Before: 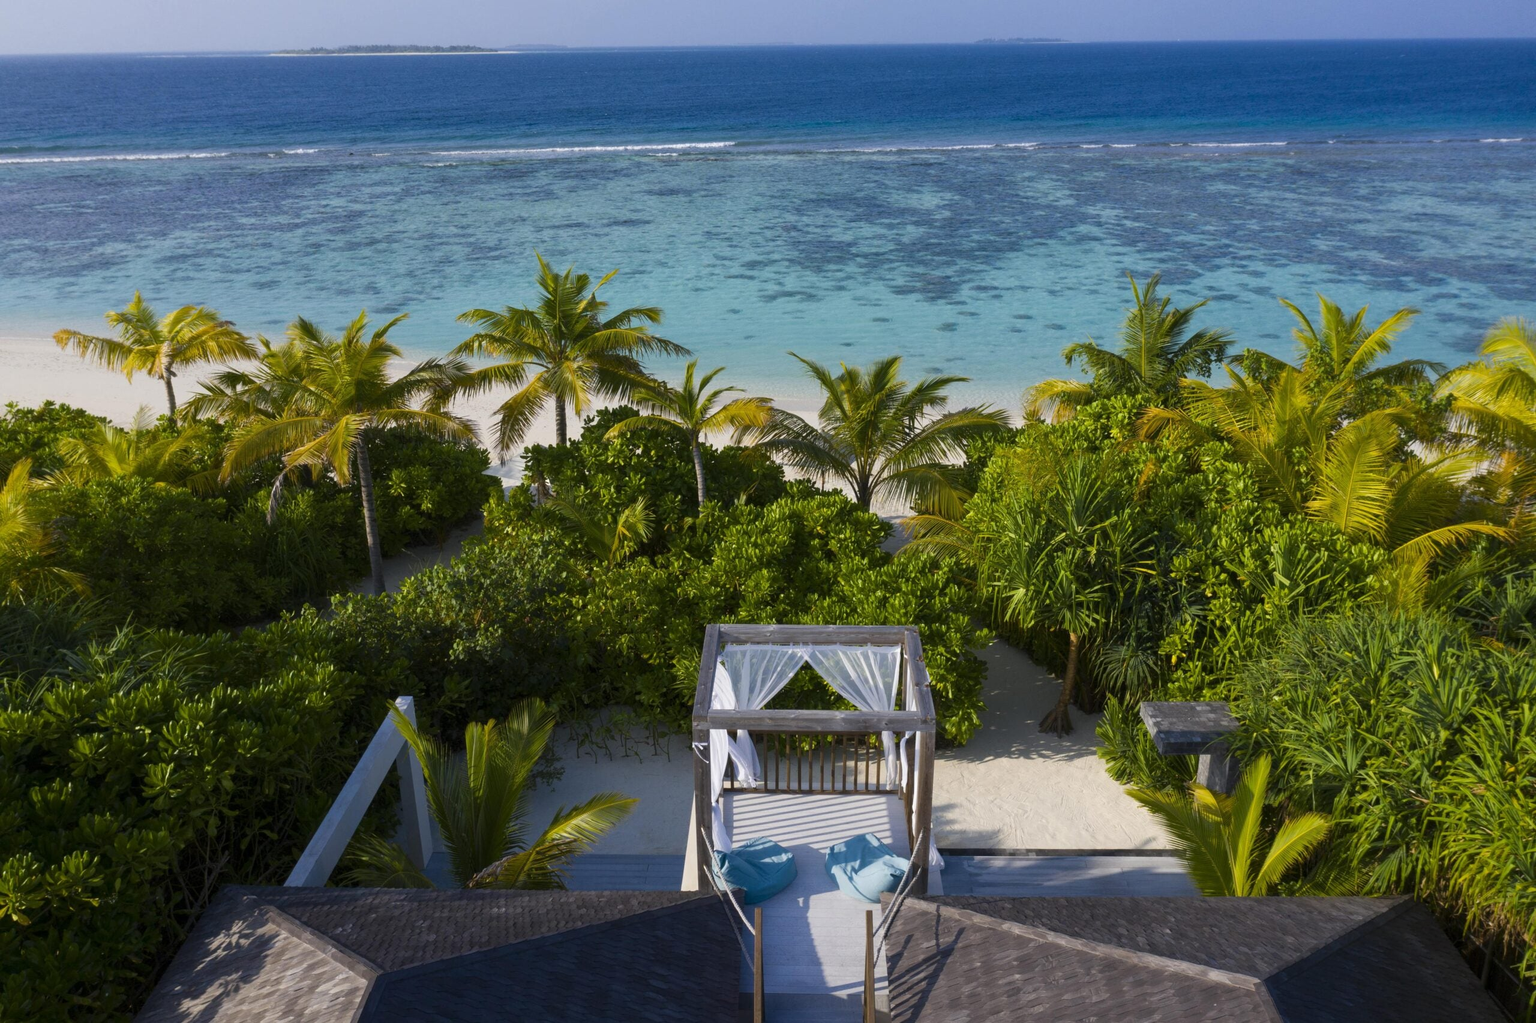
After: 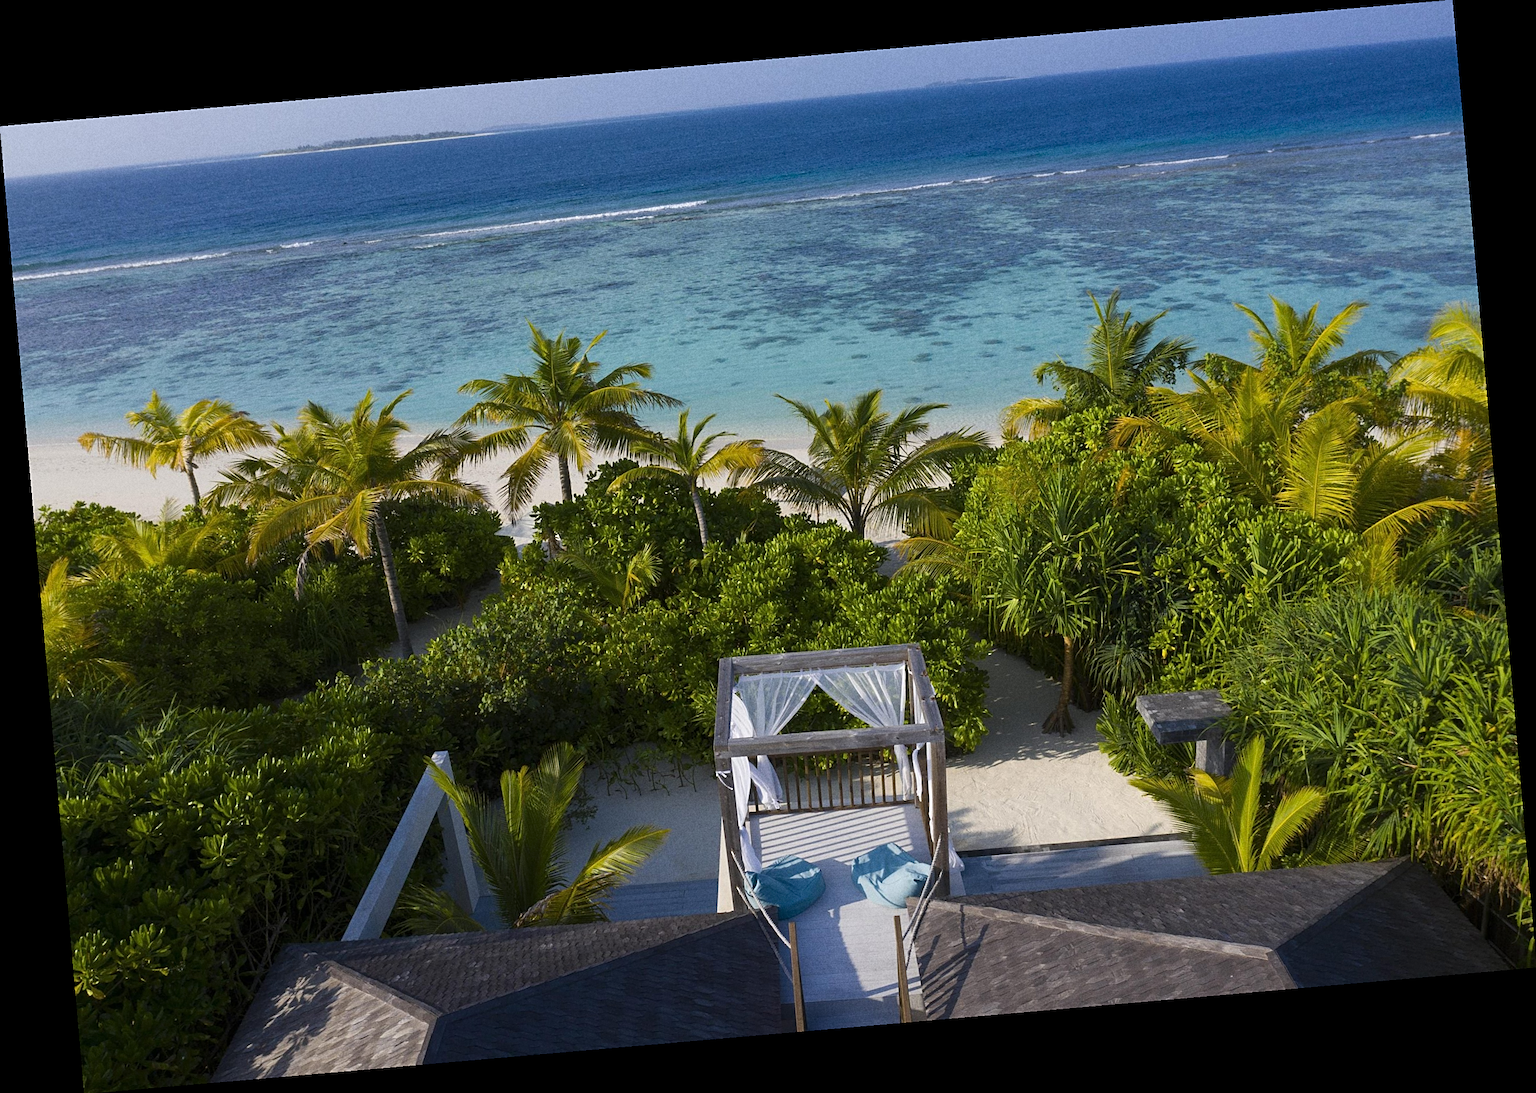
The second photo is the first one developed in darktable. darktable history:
sharpen: on, module defaults
rotate and perspective: rotation -4.98°, automatic cropping off
grain: on, module defaults
